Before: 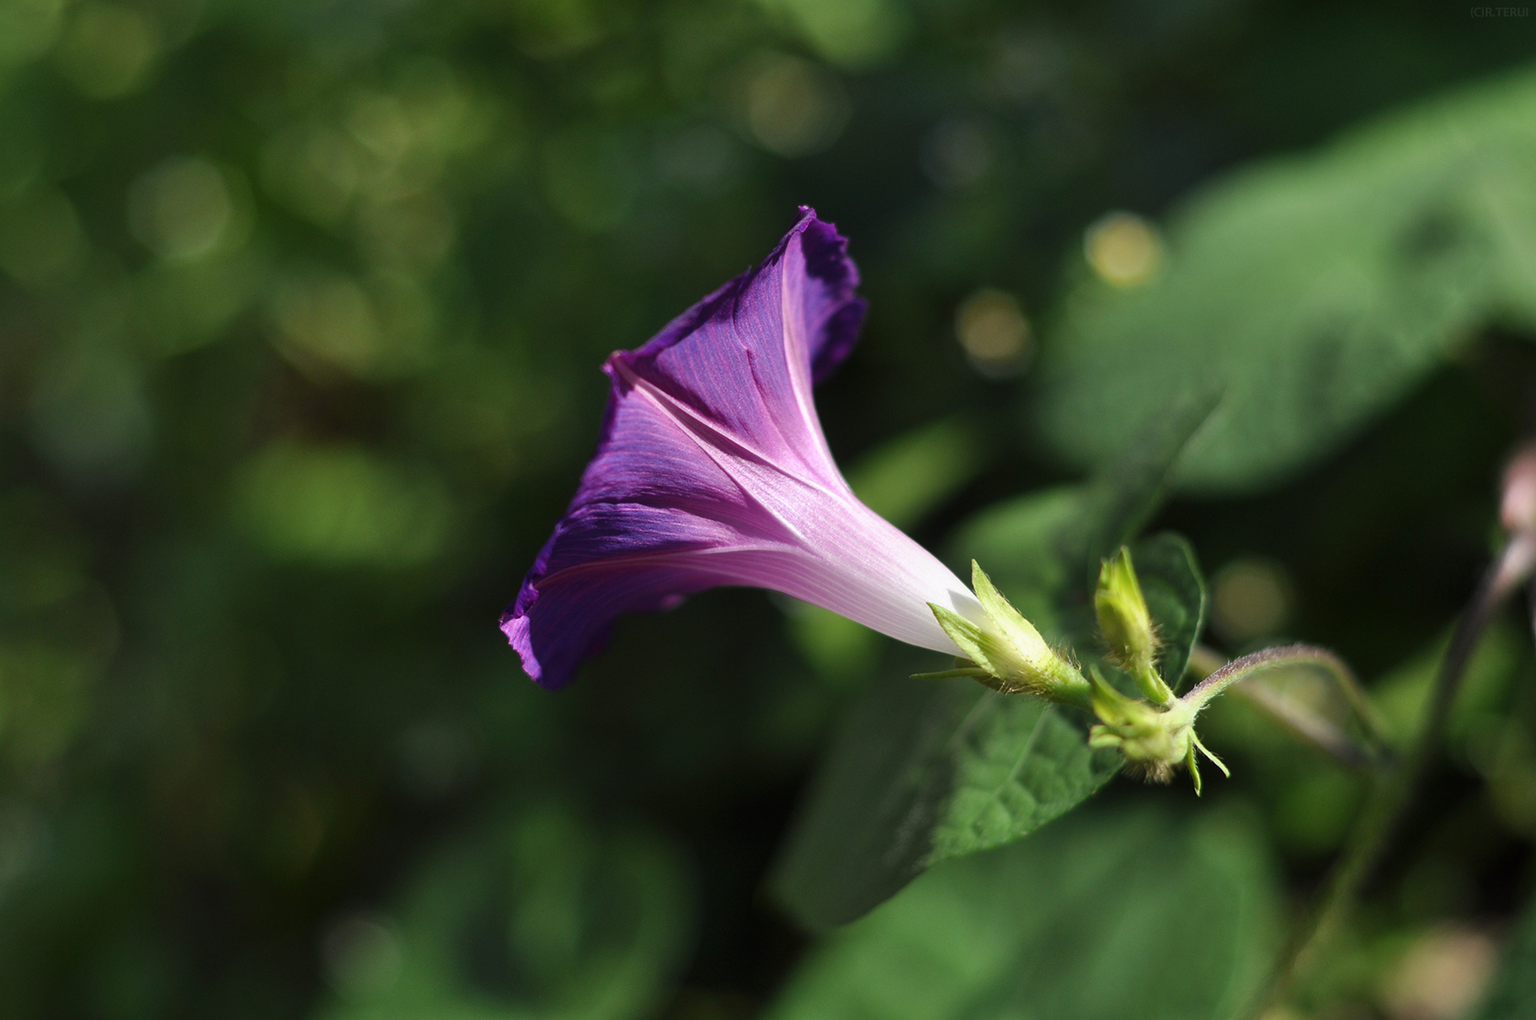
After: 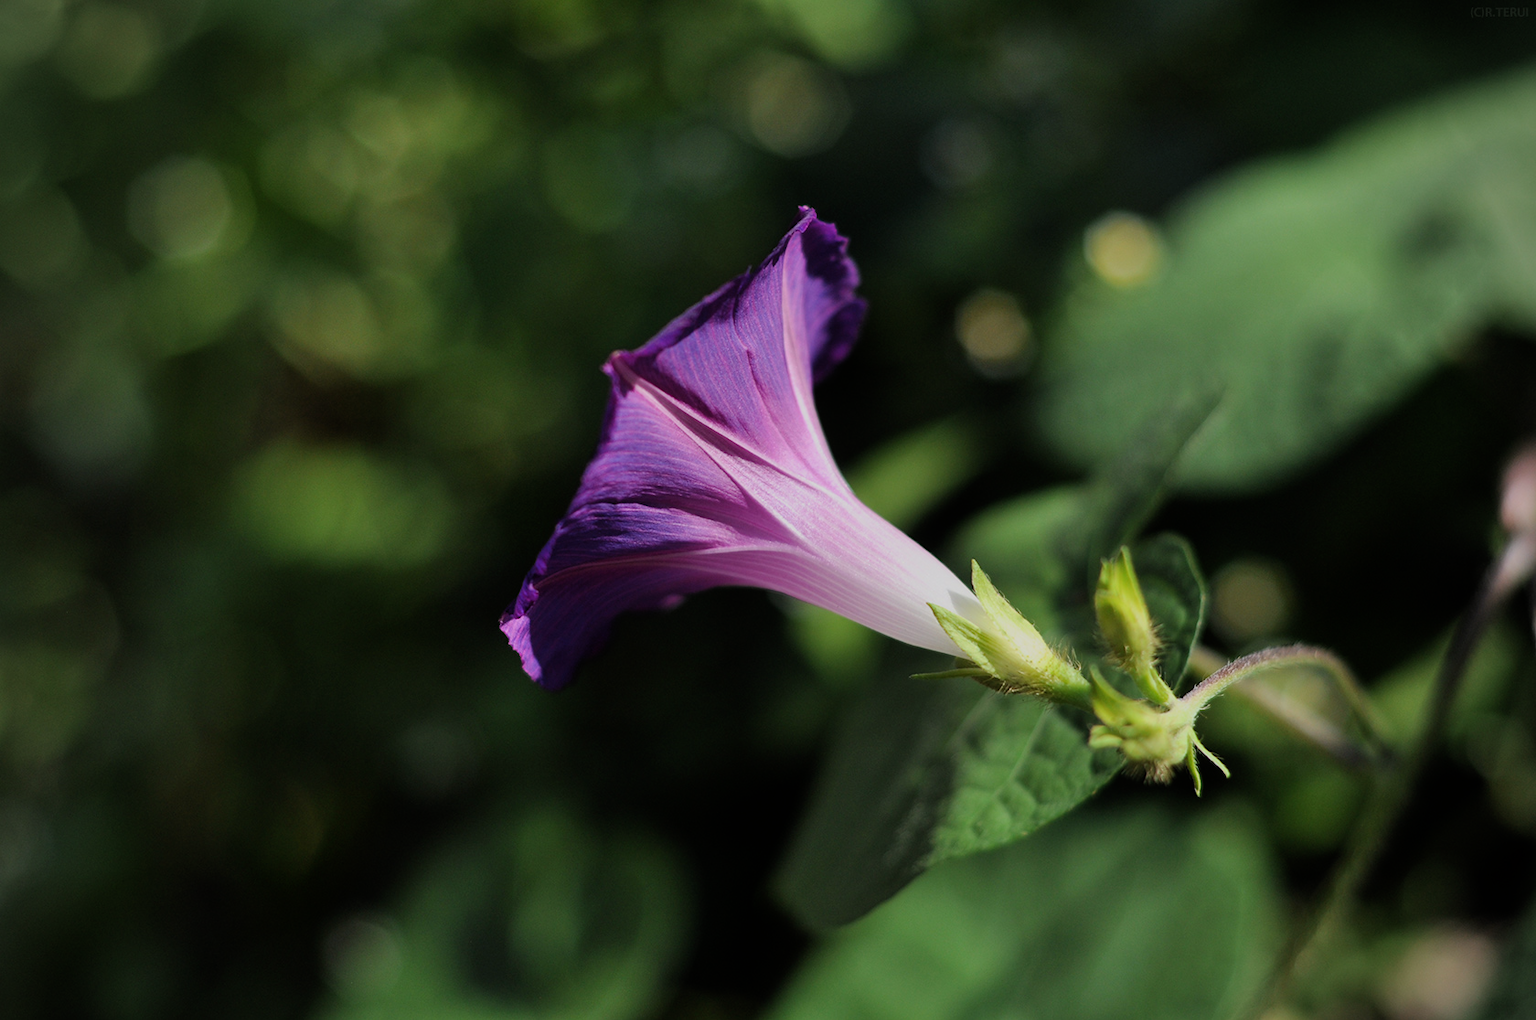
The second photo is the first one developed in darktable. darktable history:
vignetting: fall-off radius 61.19%
color calibration: illuminant same as pipeline (D50), adaptation XYZ, x 0.345, y 0.359, temperature 5009.36 K
filmic rgb: black relative exposure -7.65 EV, white relative exposure 4.56 EV, hardness 3.61, contrast 0.993, color science v6 (2022)
